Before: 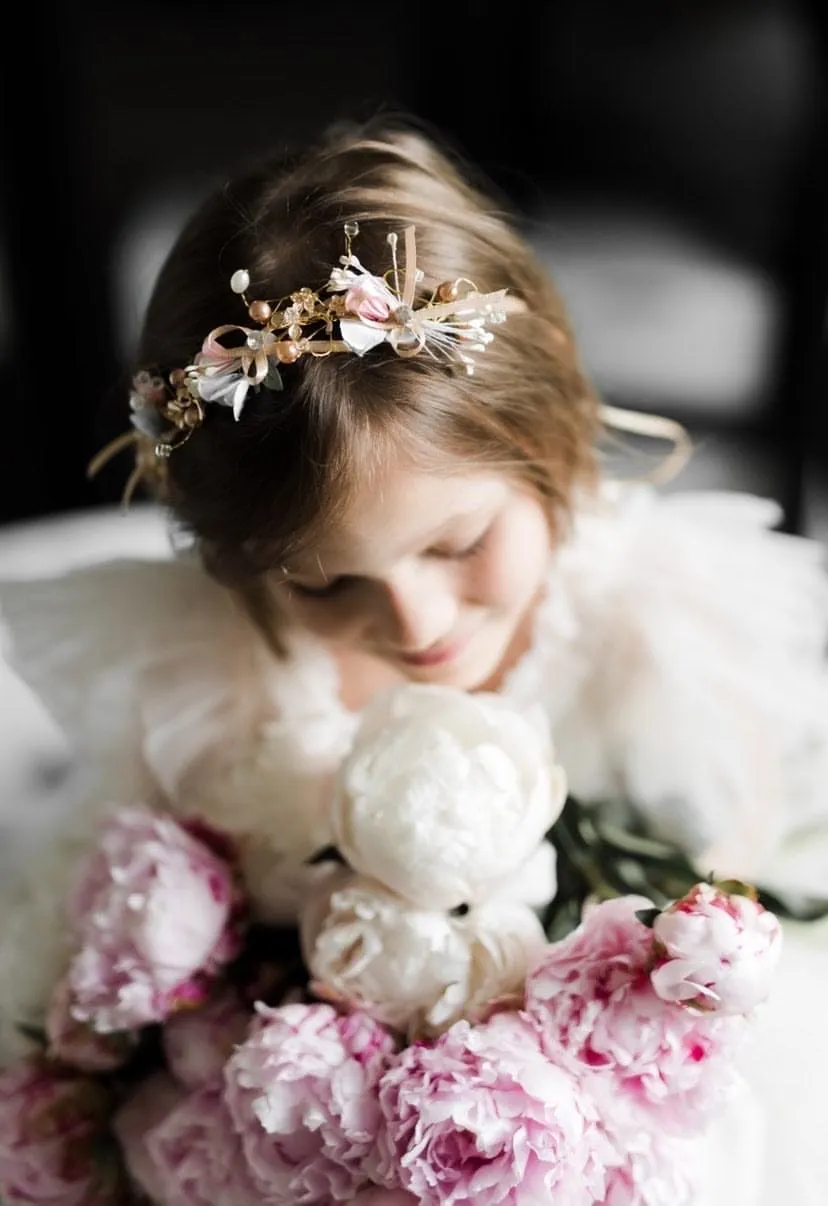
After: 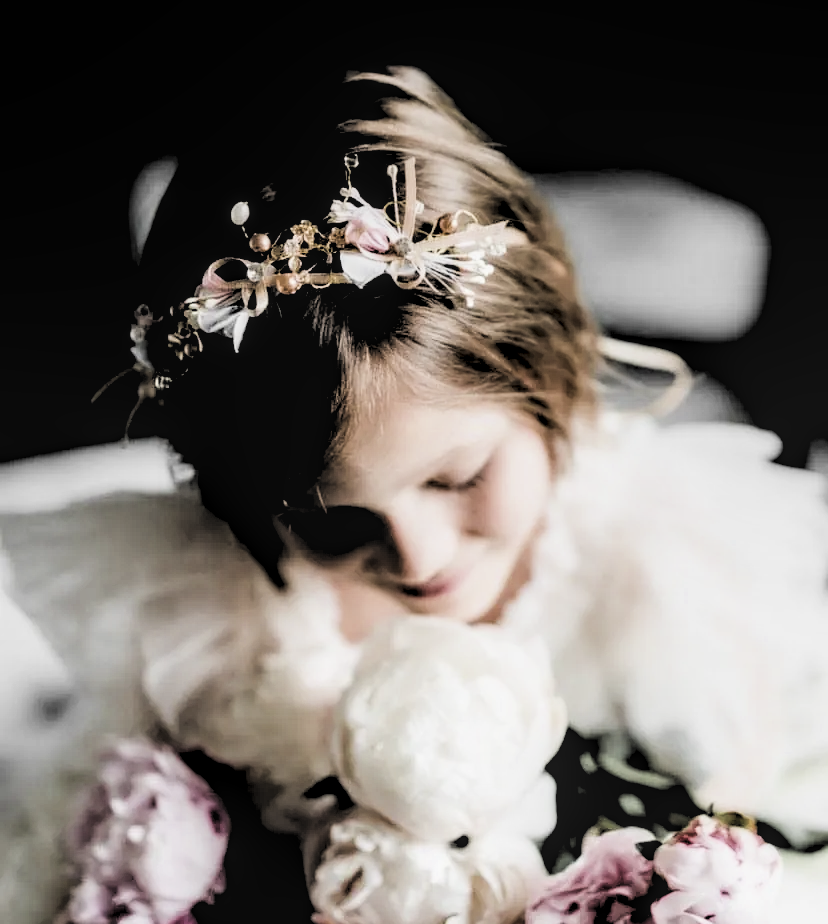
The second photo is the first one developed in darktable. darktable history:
local contrast: on, module defaults
exposure: exposure 1 EV, compensate highlight preservation false
levels: levels [0.514, 0.759, 1]
contrast brightness saturation: brightness 0.15
crop: top 5.667%, bottom 17.637%
filmic rgb: black relative exposure -5 EV, hardness 2.88, contrast 1.3
